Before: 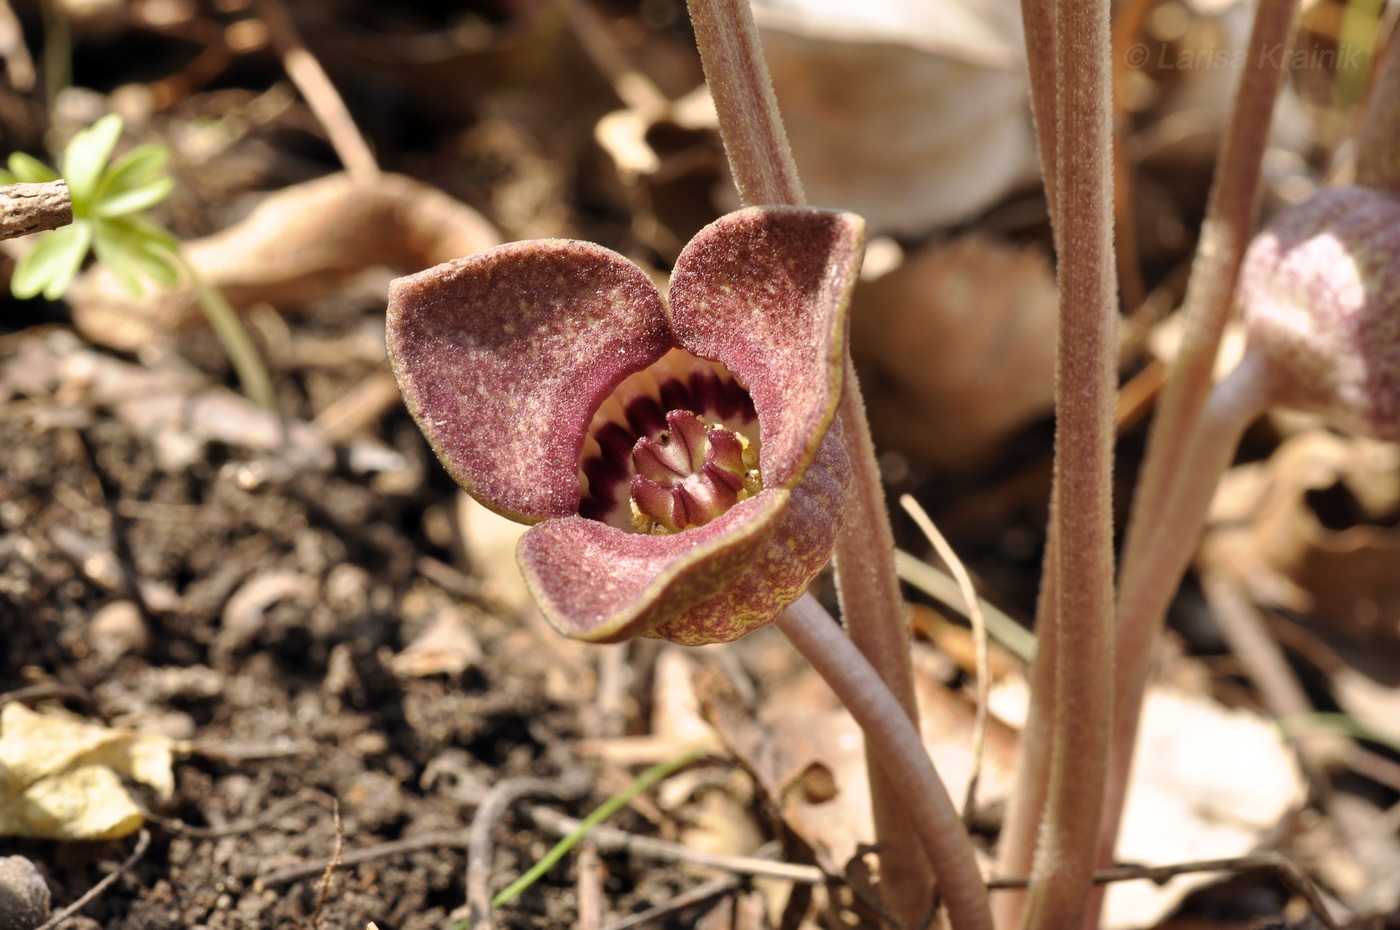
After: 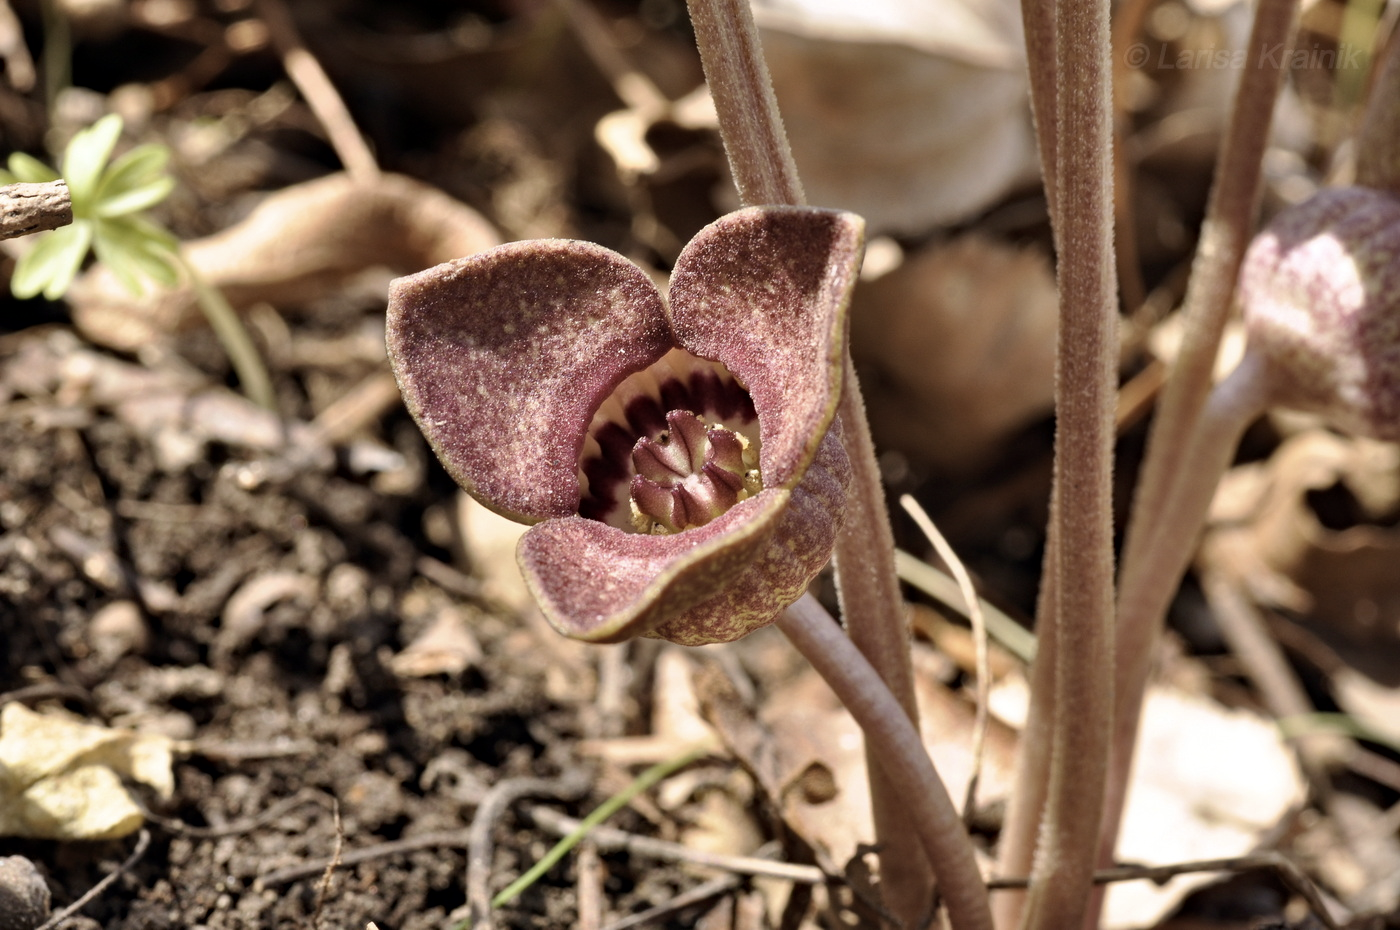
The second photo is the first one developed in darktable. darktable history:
velvia: strength 15%
haze removal: strength 0.29, distance 0.25, compatibility mode true, adaptive false
contrast brightness saturation: contrast 0.1, saturation -0.36
